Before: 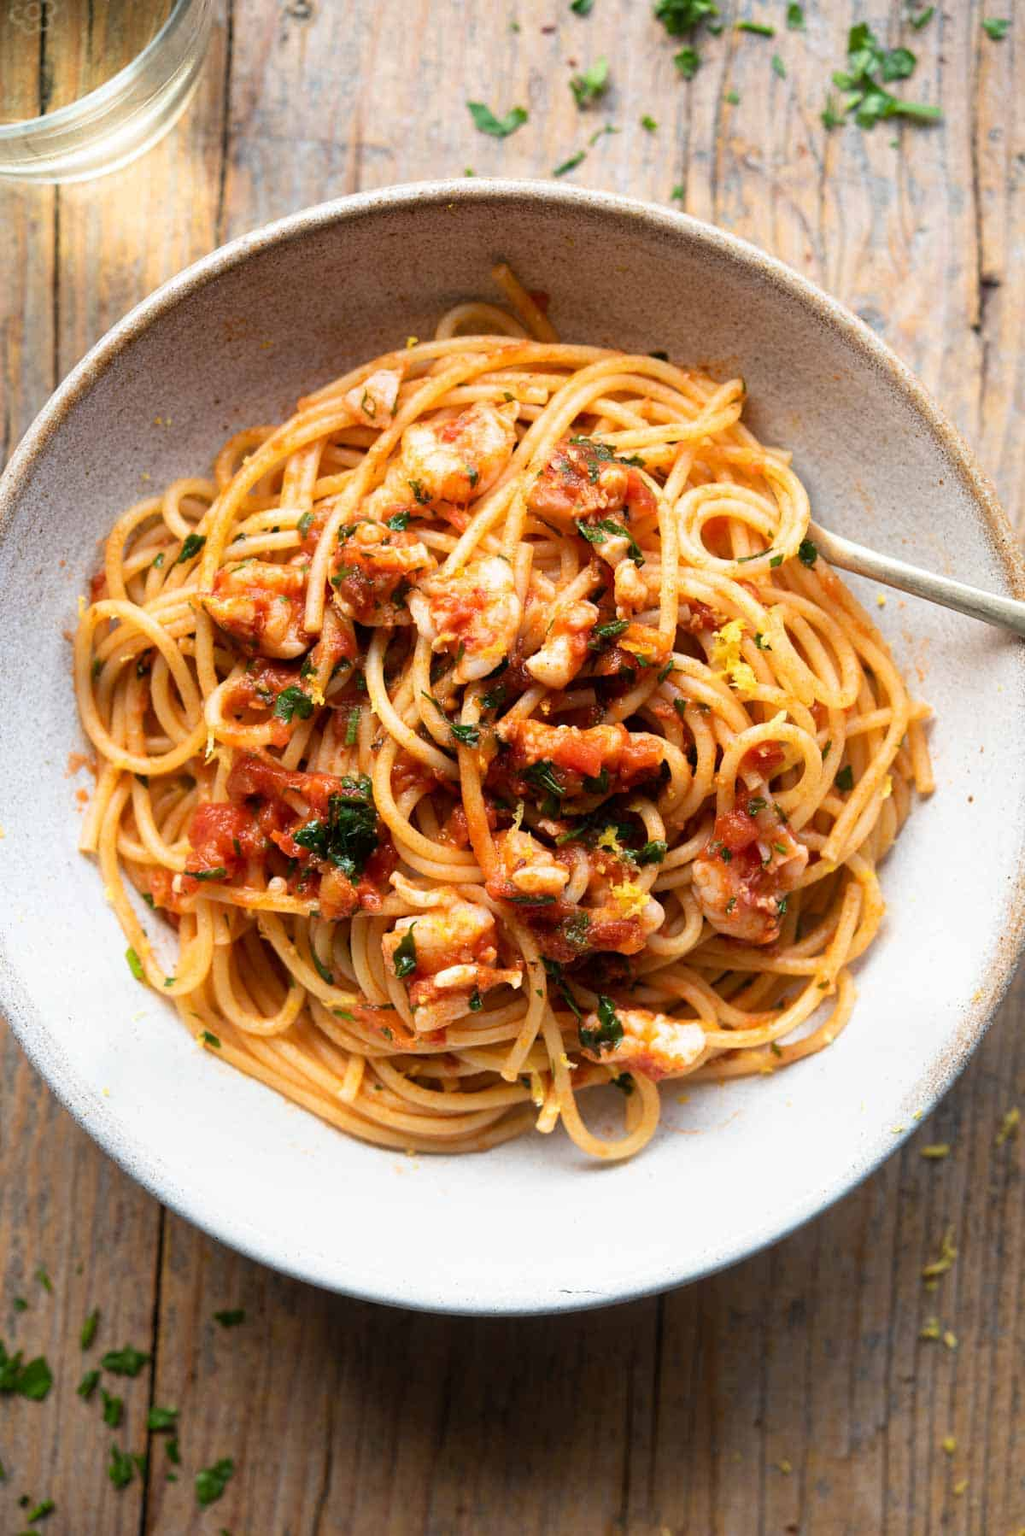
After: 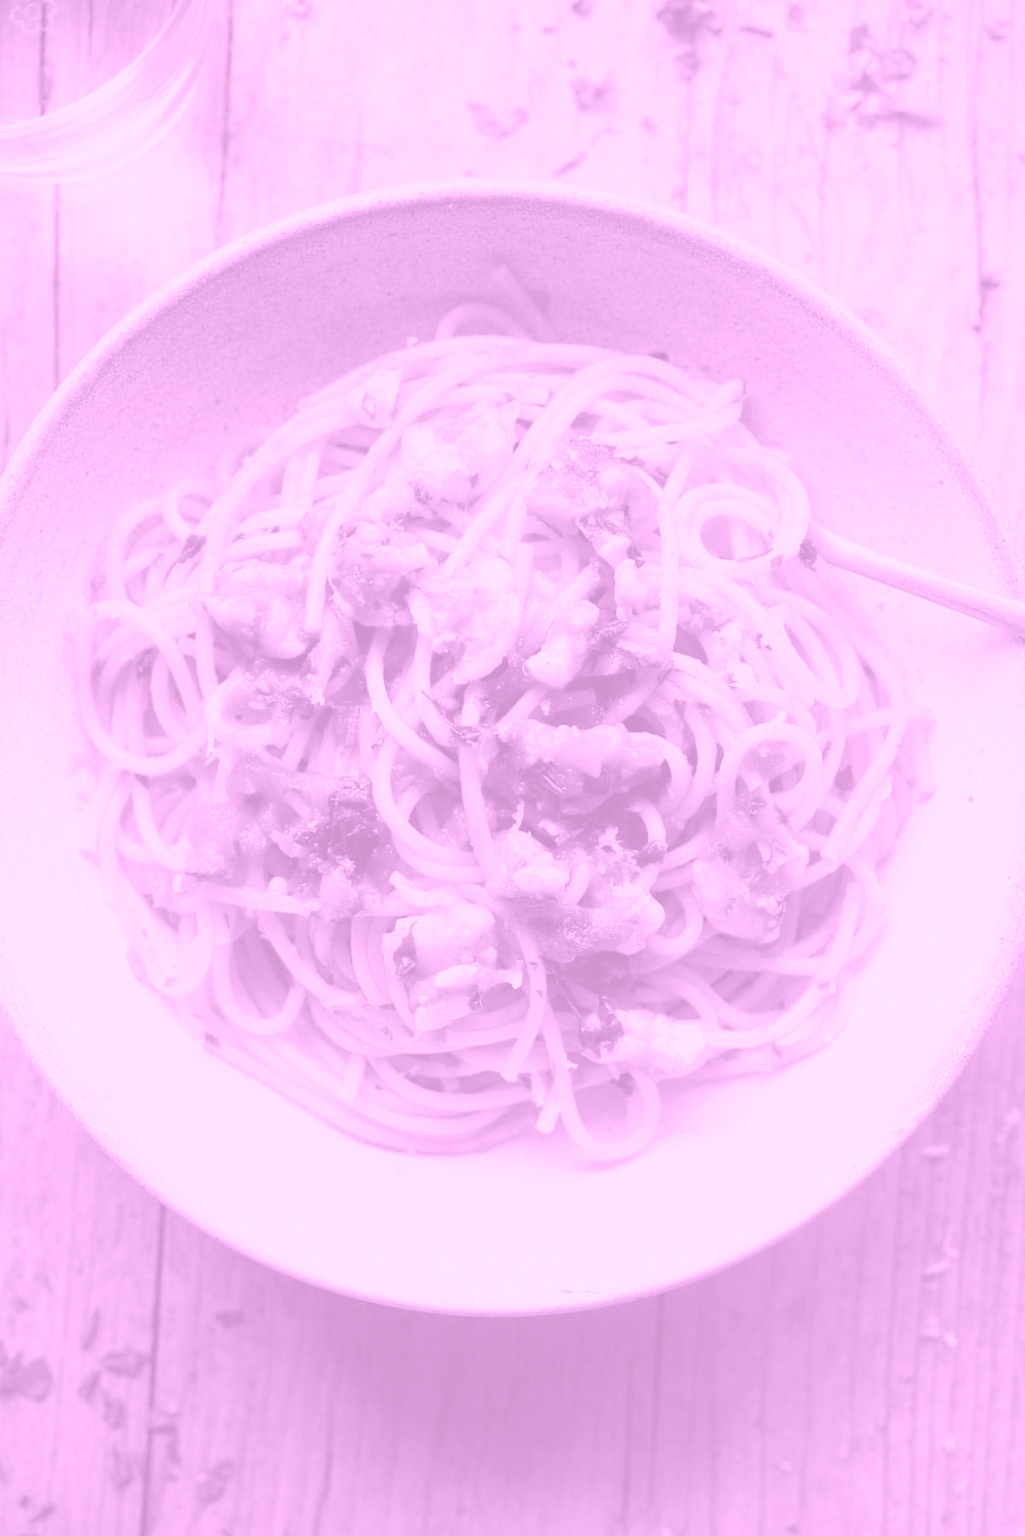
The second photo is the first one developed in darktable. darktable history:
white balance: red 1.009, blue 0.985
colorize: hue 331.2°, saturation 75%, source mix 30.28%, lightness 70.52%, version 1
